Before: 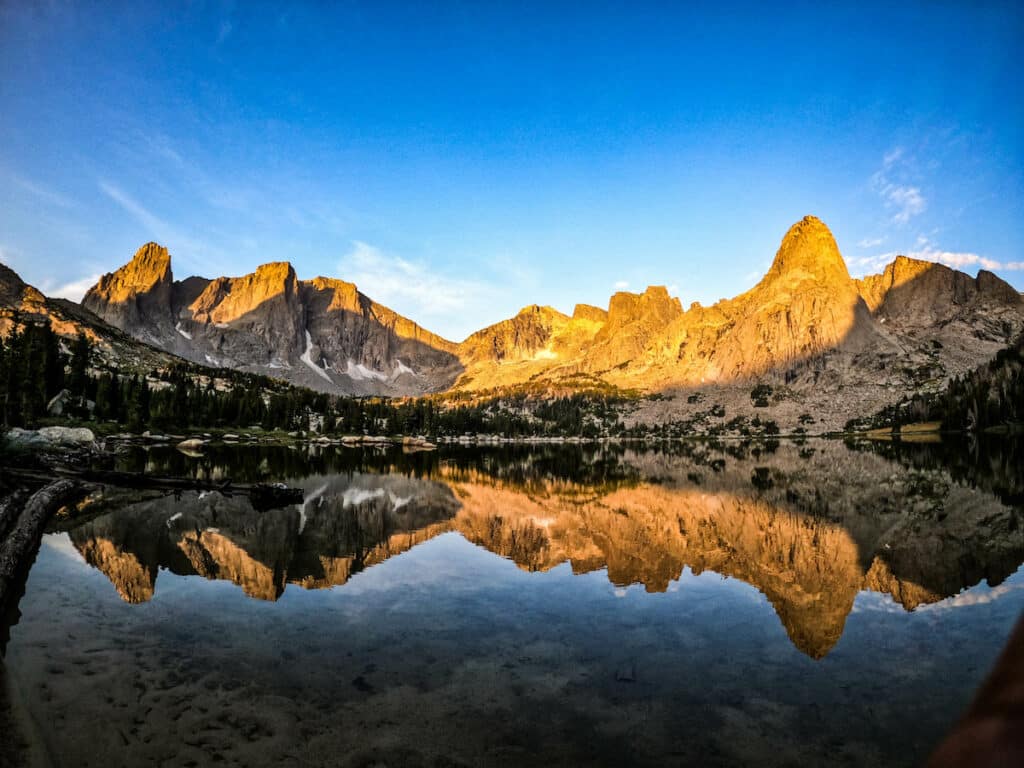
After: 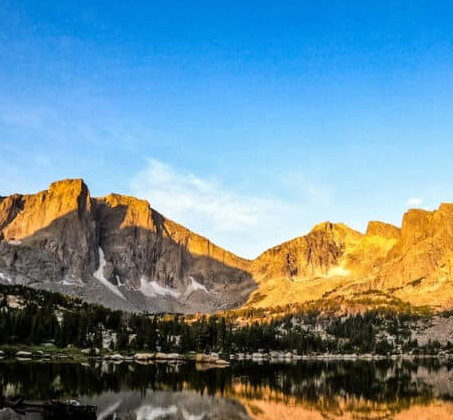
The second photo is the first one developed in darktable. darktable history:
crop: left 20.232%, top 10.817%, right 35.474%, bottom 34.453%
